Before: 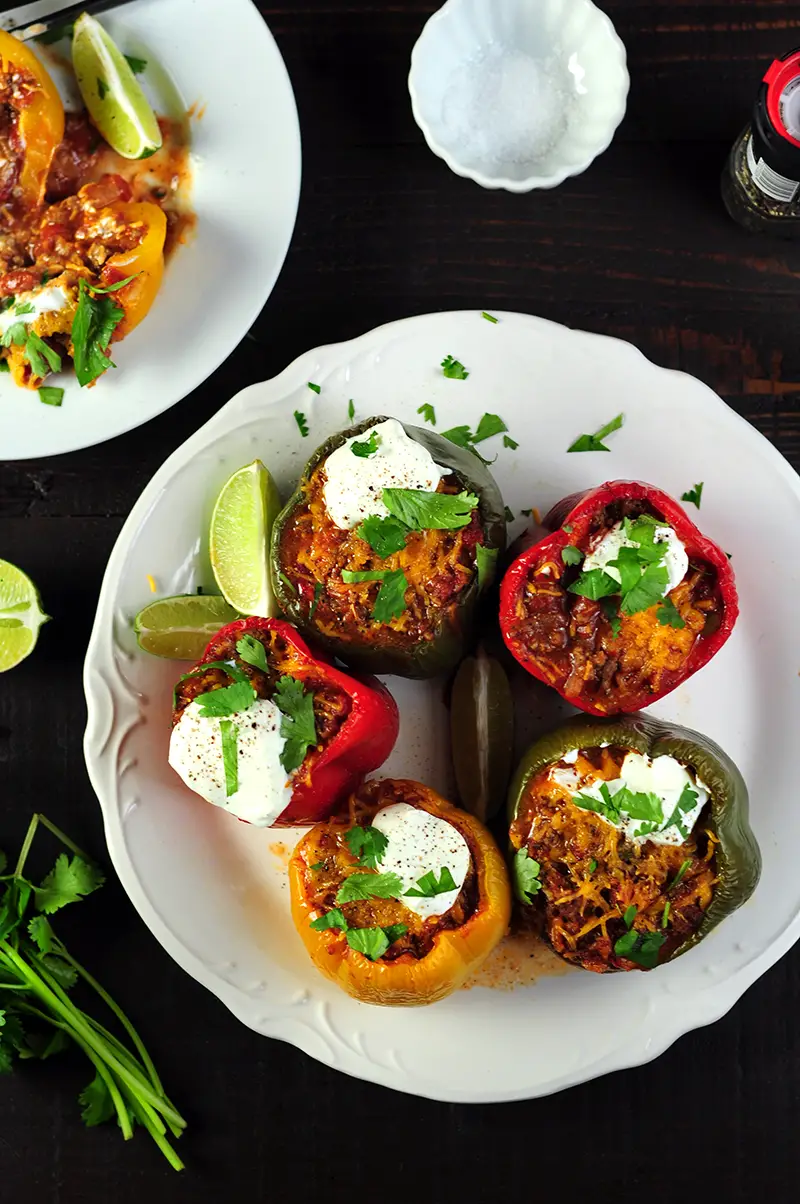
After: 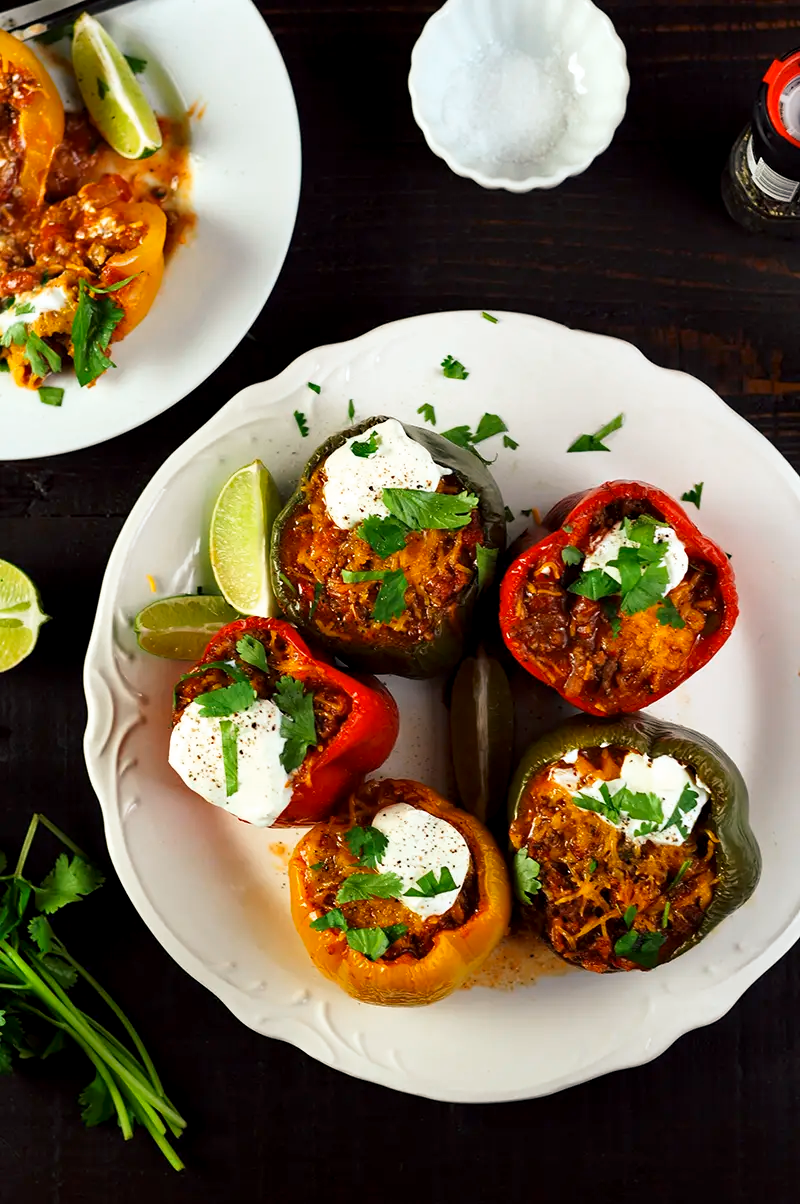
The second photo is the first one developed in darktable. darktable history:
tone curve: curves: ch0 [(0, 0) (0.003, 0.003) (0.011, 0.012) (0.025, 0.026) (0.044, 0.046) (0.069, 0.072) (0.1, 0.104) (0.136, 0.141) (0.177, 0.184) (0.224, 0.233) (0.277, 0.288) (0.335, 0.348) (0.399, 0.414) (0.468, 0.486) (0.543, 0.564) (0.623, 0.647) (0.709, 0.736) (0.801, 0.831) (0.898, 0.921) (1, 1)], preserve colors none
color look up table: target L [64.31, 46.96, 34.07, 100, 62.65, 61.34, 54.93, 48.8, 39.77, 29.75, 53.42, 52.49, 39.1, 26.9, 29.63, 85.69, 76.45, 64.19, 64.86, 49.66, 46.9, 45.71, 28.33, 11.95, 0 ×25], target a [-16.71, -35.04, -11.64, -0.001, 16.62, 18.73, 33.03, 44.59, 48.65, 12.92, 2.689, 39.78, 0.86, 22.07, 12.13, 0.237, -0.361, -24.98, -0.523, -17.66, -0.279, -6.344, -1.031, 0.073, 0 ×25], target b [46.49, 22, 18.94, 0.006, 64.94, 17.04, 58.05, 29.55, 42.63, 15.38, -22.2, 1.524, -47.07, -16.71, -55.23, 2.375, 1.705, -9.607, 0.207, -33.05, -1.957, -27.21, -3.222, -2.22, 0 ×25], num patches 24
